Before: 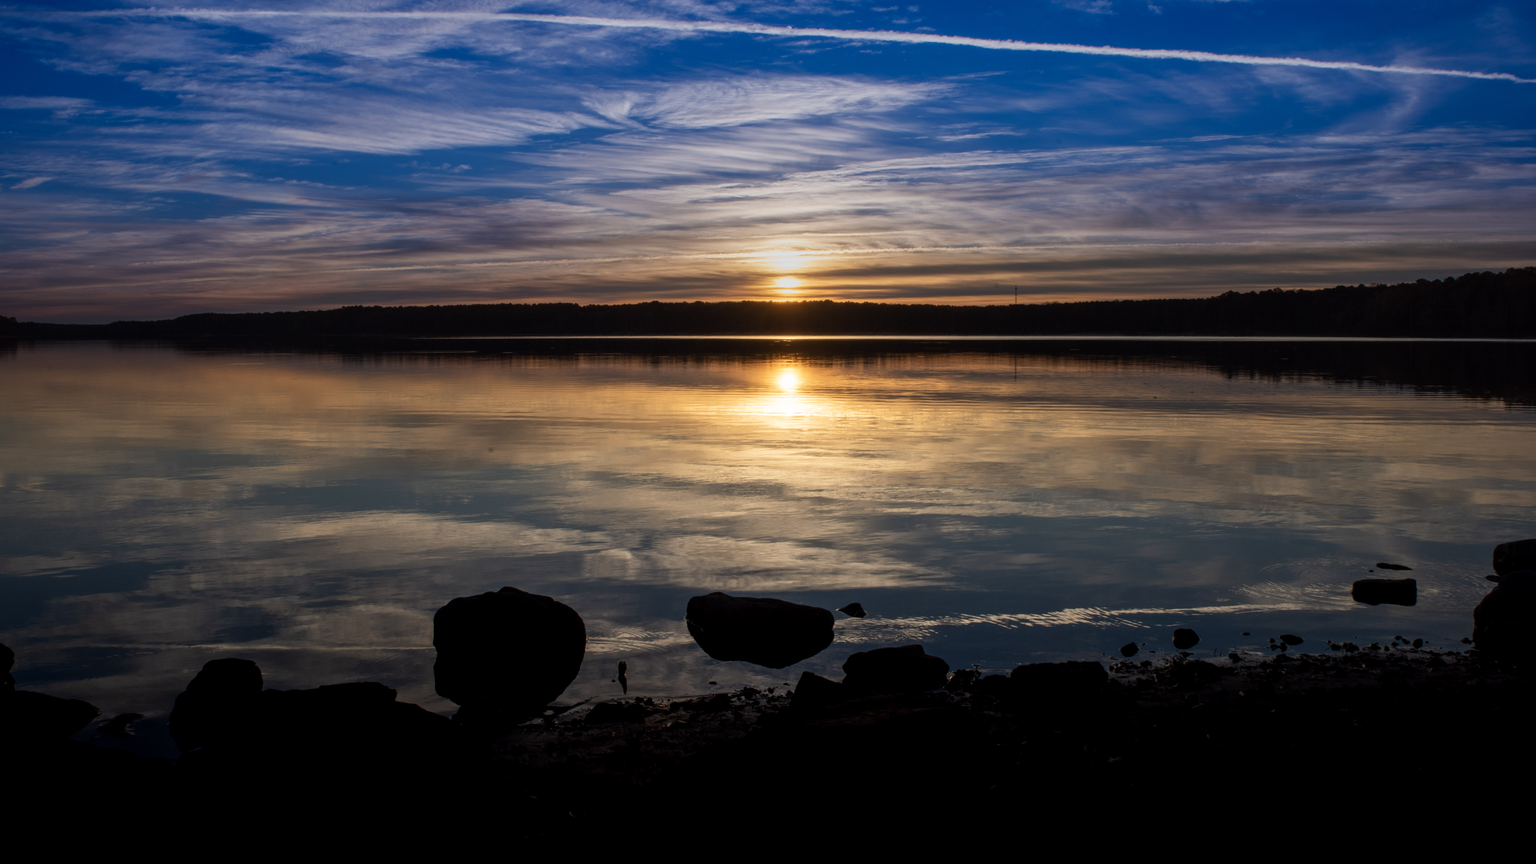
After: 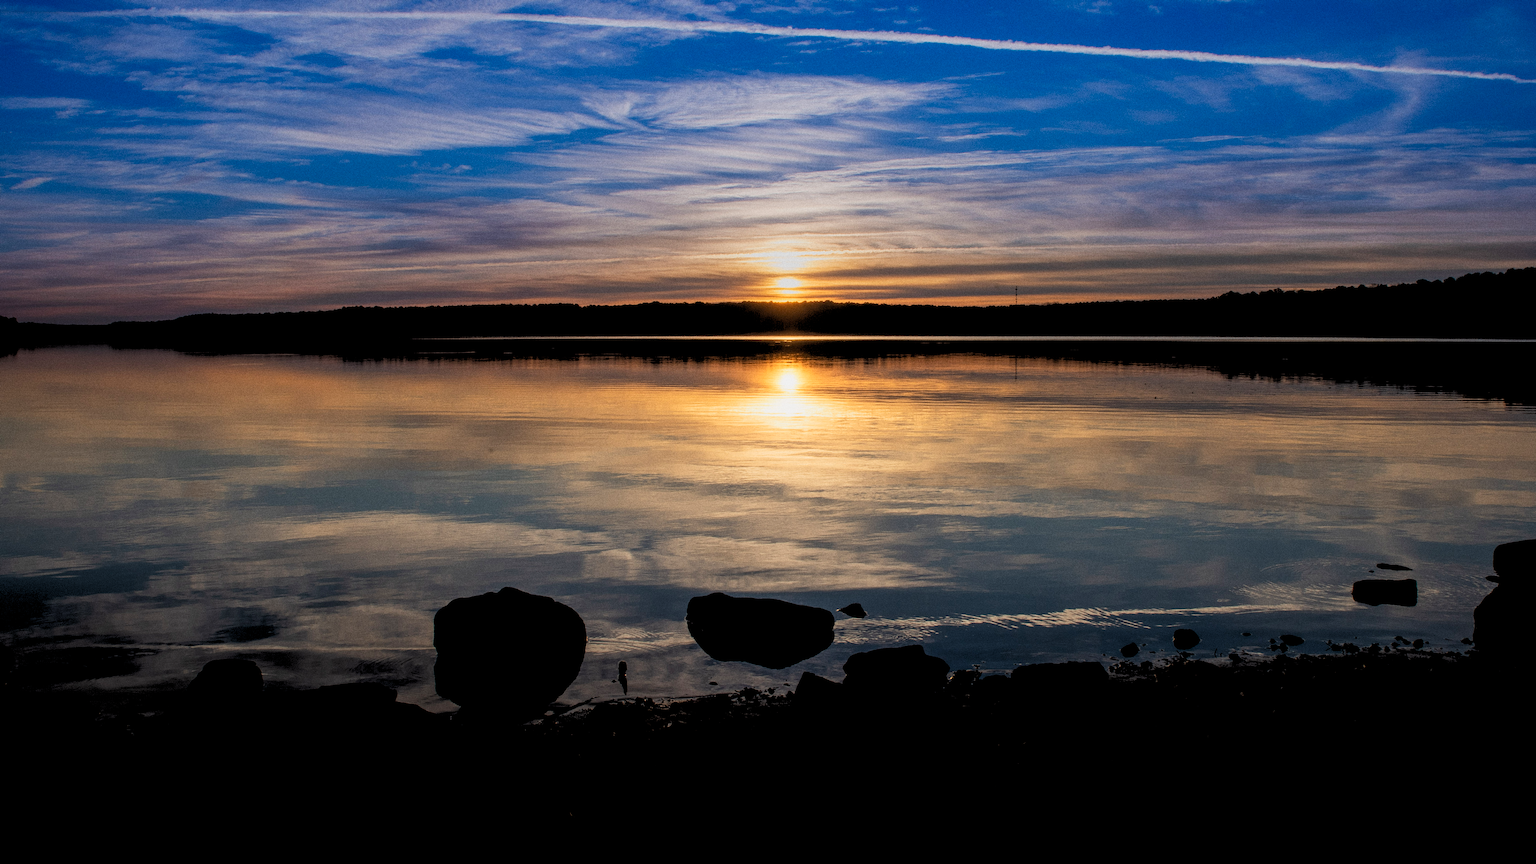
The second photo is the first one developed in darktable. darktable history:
sharpen: on, module defaults
shadows and highlights: shadows 0, highlights 40
grain: coarseness 0.09 ISO, strength 40%
rgb levels: preserve colors sum RGB, levels [[0.038, 0.433, 0.934], [0, 0.5, 1], [0, 0.5, 1]]
